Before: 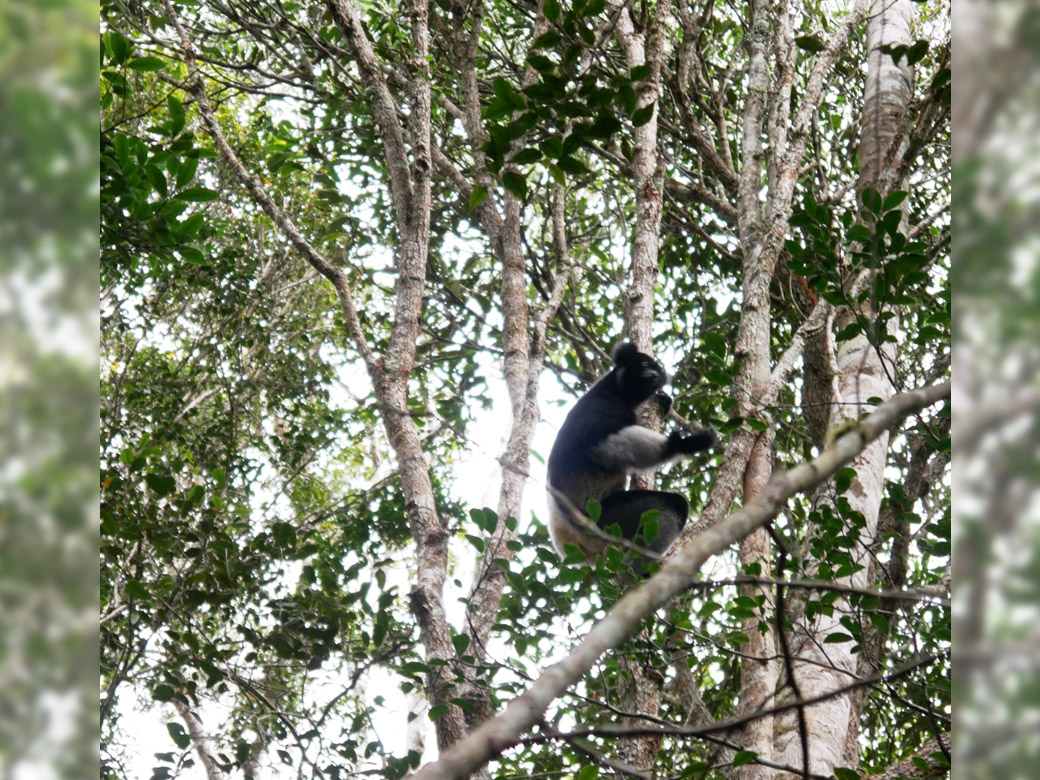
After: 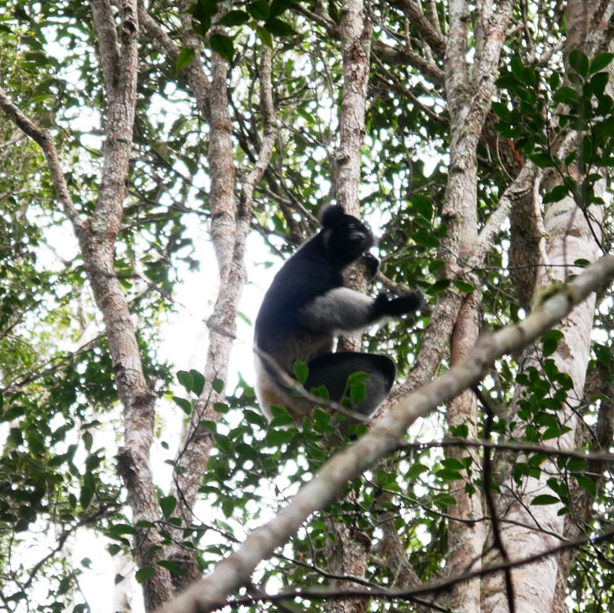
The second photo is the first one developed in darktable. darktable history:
crop and rotate: left 28.256%, top 17.734%, right 12.656%, bottom 3.573%
contrast brightness saturation: contrast 0.08, saturation 0.02
